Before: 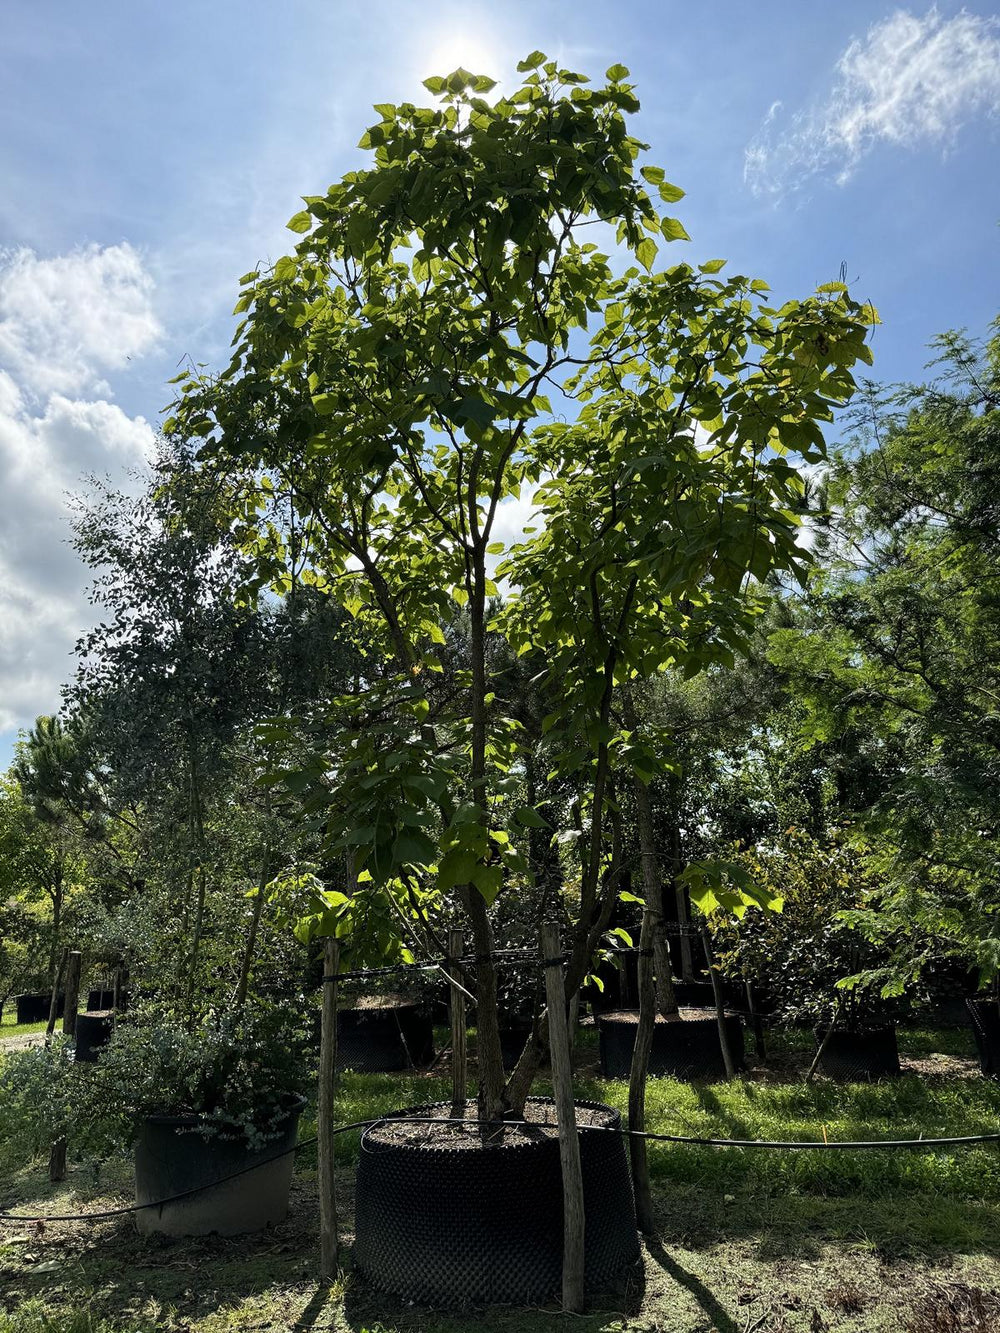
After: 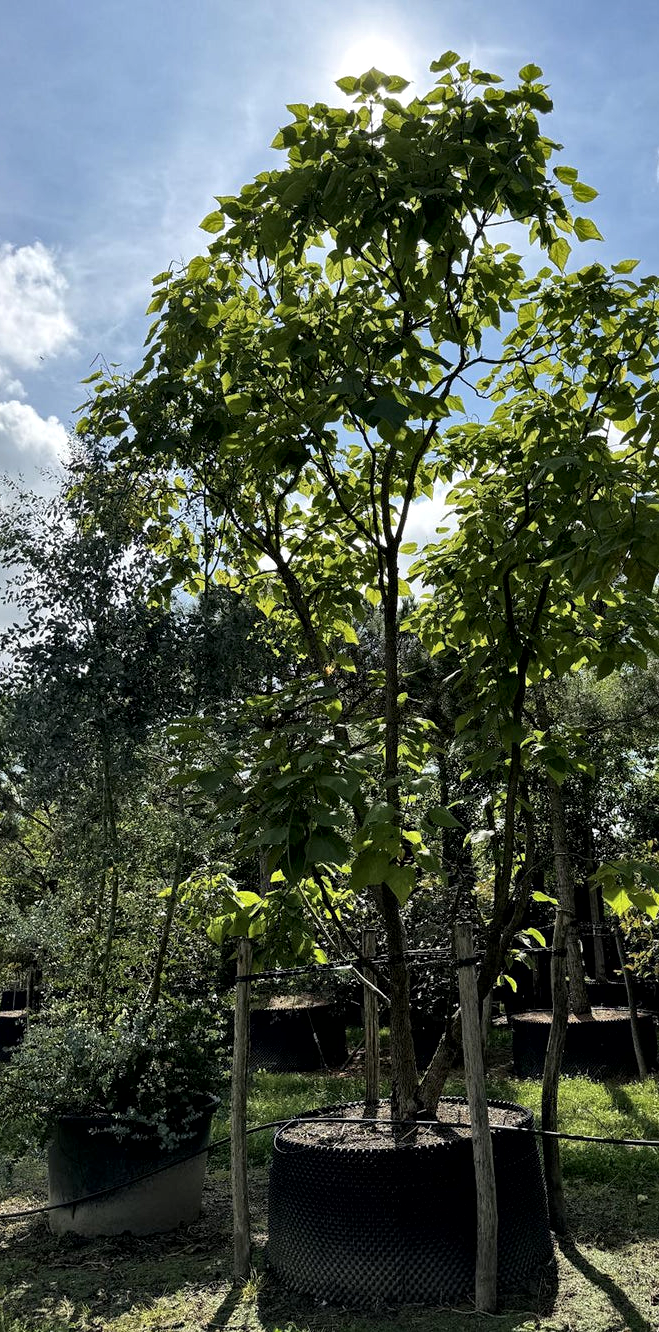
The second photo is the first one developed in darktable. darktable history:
local contrast: mode bilateral grid, contrast 25, coarseness 60, detail 151%, midtone range 0.2
crop and rotate: left 8.757%, right 25.327%
color zones: curves: ch0 [(0, 0.5) (0.143, 0.5) (0.286, 0.5) (0.429, 0.495) (0.571, 0.437) (0.714, 0.44) (0.857, 0.496) (1, 0.5)]
